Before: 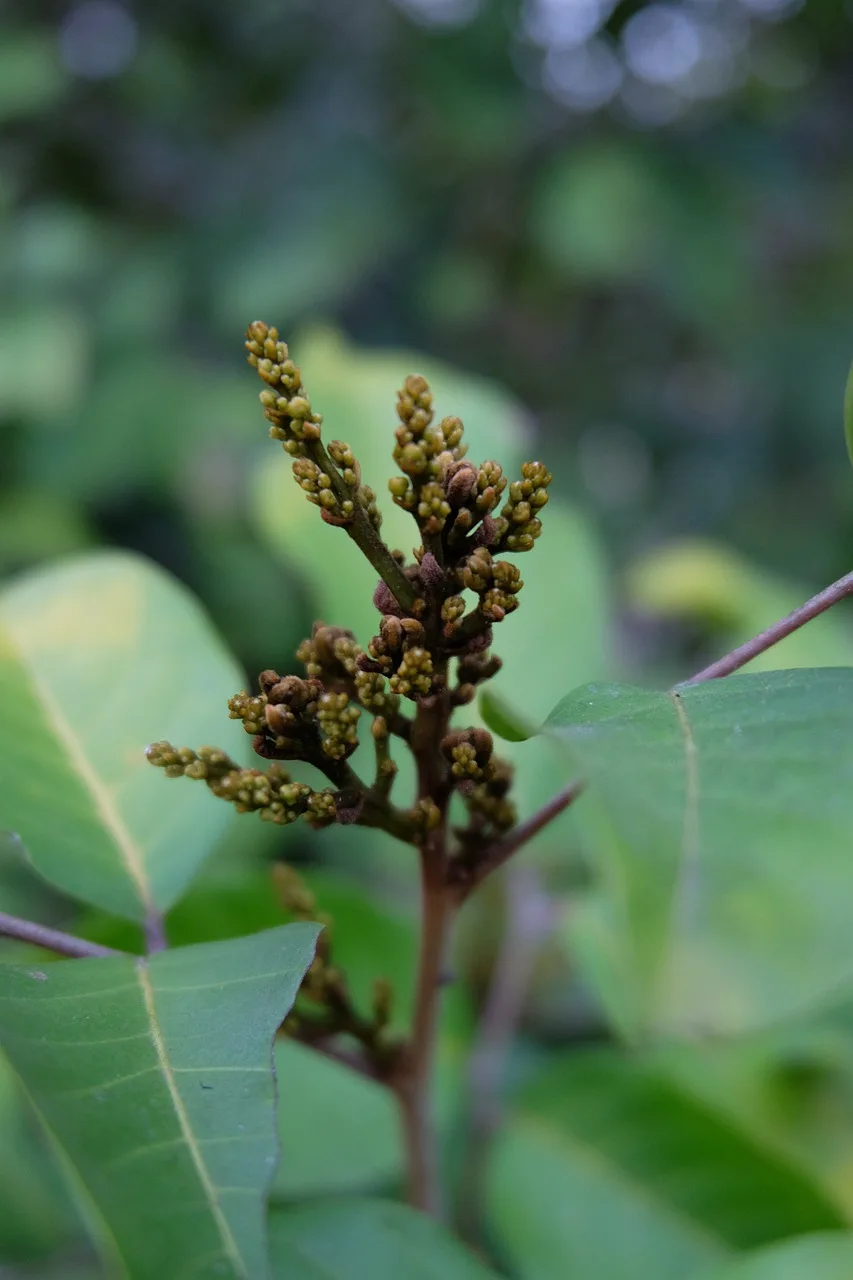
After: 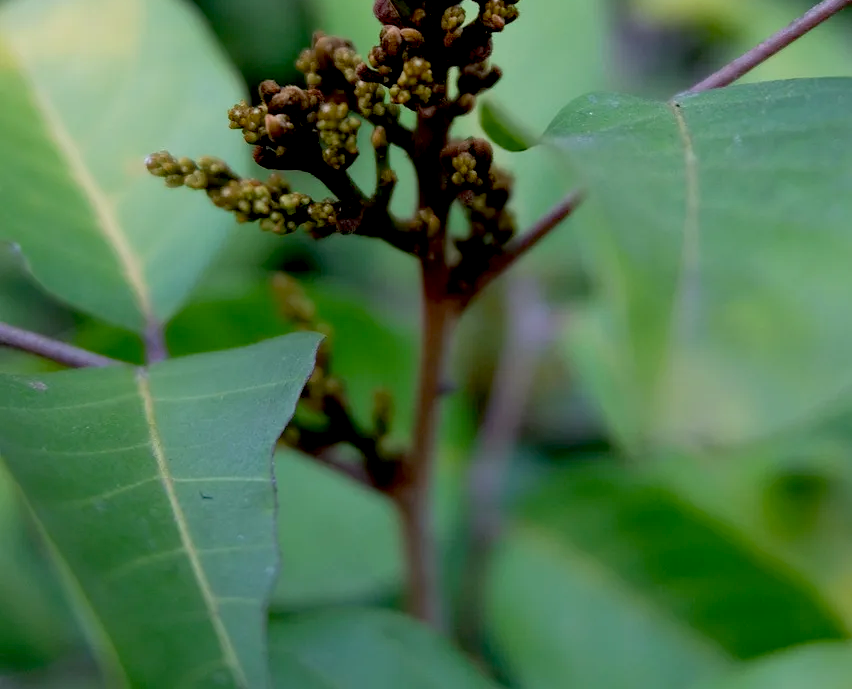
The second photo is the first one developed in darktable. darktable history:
crop and rotate: top 46.128%, right 0.043%
exposure: black level correction 0.017, exposure -0.008 EV, compensate highlight preservation false
